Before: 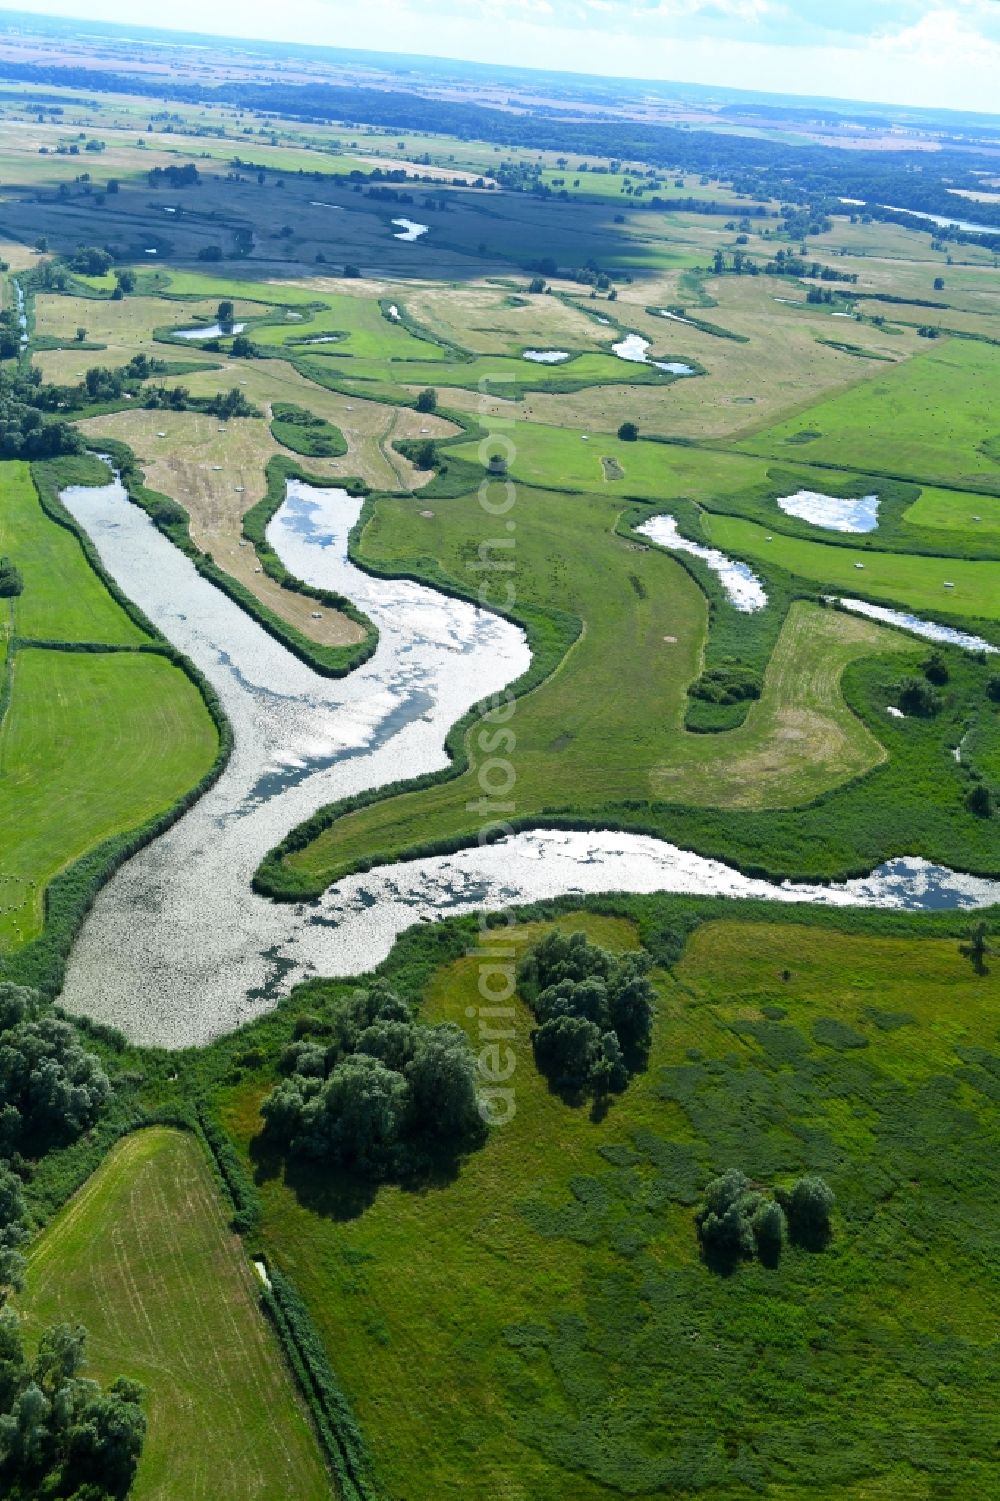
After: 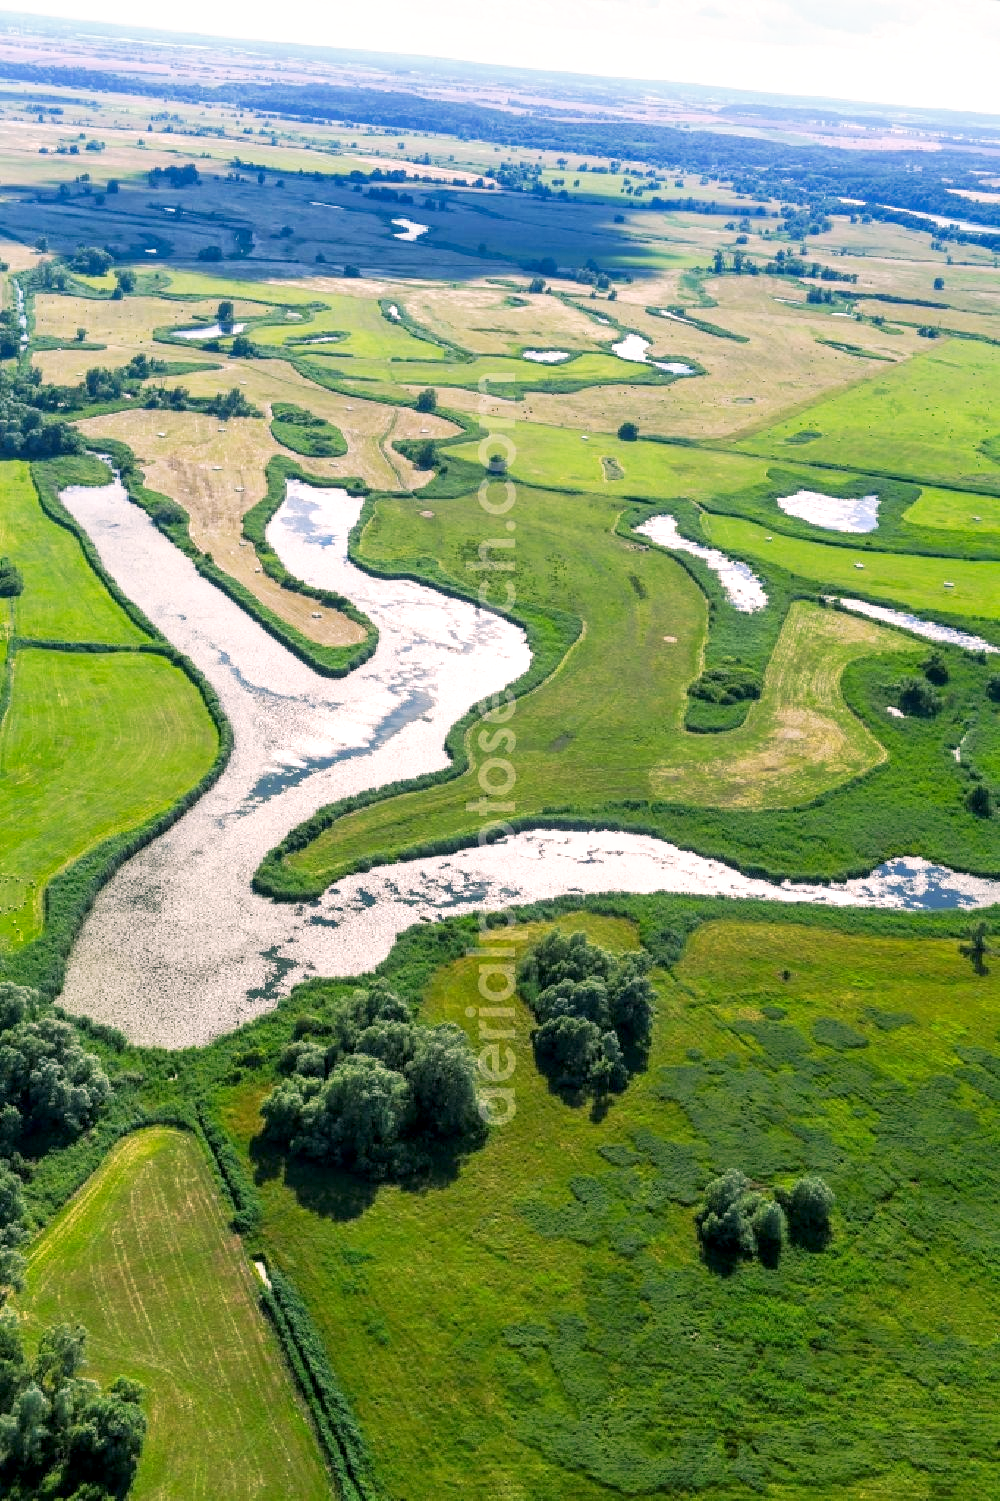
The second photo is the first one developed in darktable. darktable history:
tone curve: curves: ch0 [(0, 0) (0.003, 0.01) (0.011, 0.017) (0.025, 0.035) (0.044, 0.068) (0.069, 0.109) (0.1, 0.144) (0.136, 0.185) (0.177, 0.231) (0.224, 0.279) (0.277, 0.346) (0.335, 0.42) (0.399, 0.5) (0.468, 0.603) (0.543, 0.712) (0.623, 0.808) (0.709, 0.883) (0.801, 0.957) (0.898, 0.993) (1, 1)], preserve colors none
tone equalizer: -8 EV 0.272 EV, -7 EV 0.417 EV, -6 EV 0.452 EV, -5 EV 0.274 EV, -3 EV -0.258 EV, -2 EV -0.405 EV, -1 EV -0.423 EV, +0 EV -0.26 EV, edges refinement/feathering 500, mask exposure compensation -1.57 EV, preserve details no
color balance rgb: highlights gain › chroma 4.446%, highlights gain › hue 32.13°, perceptual saturation grading › global saturation 0.682%
local contrast: detail 130%
